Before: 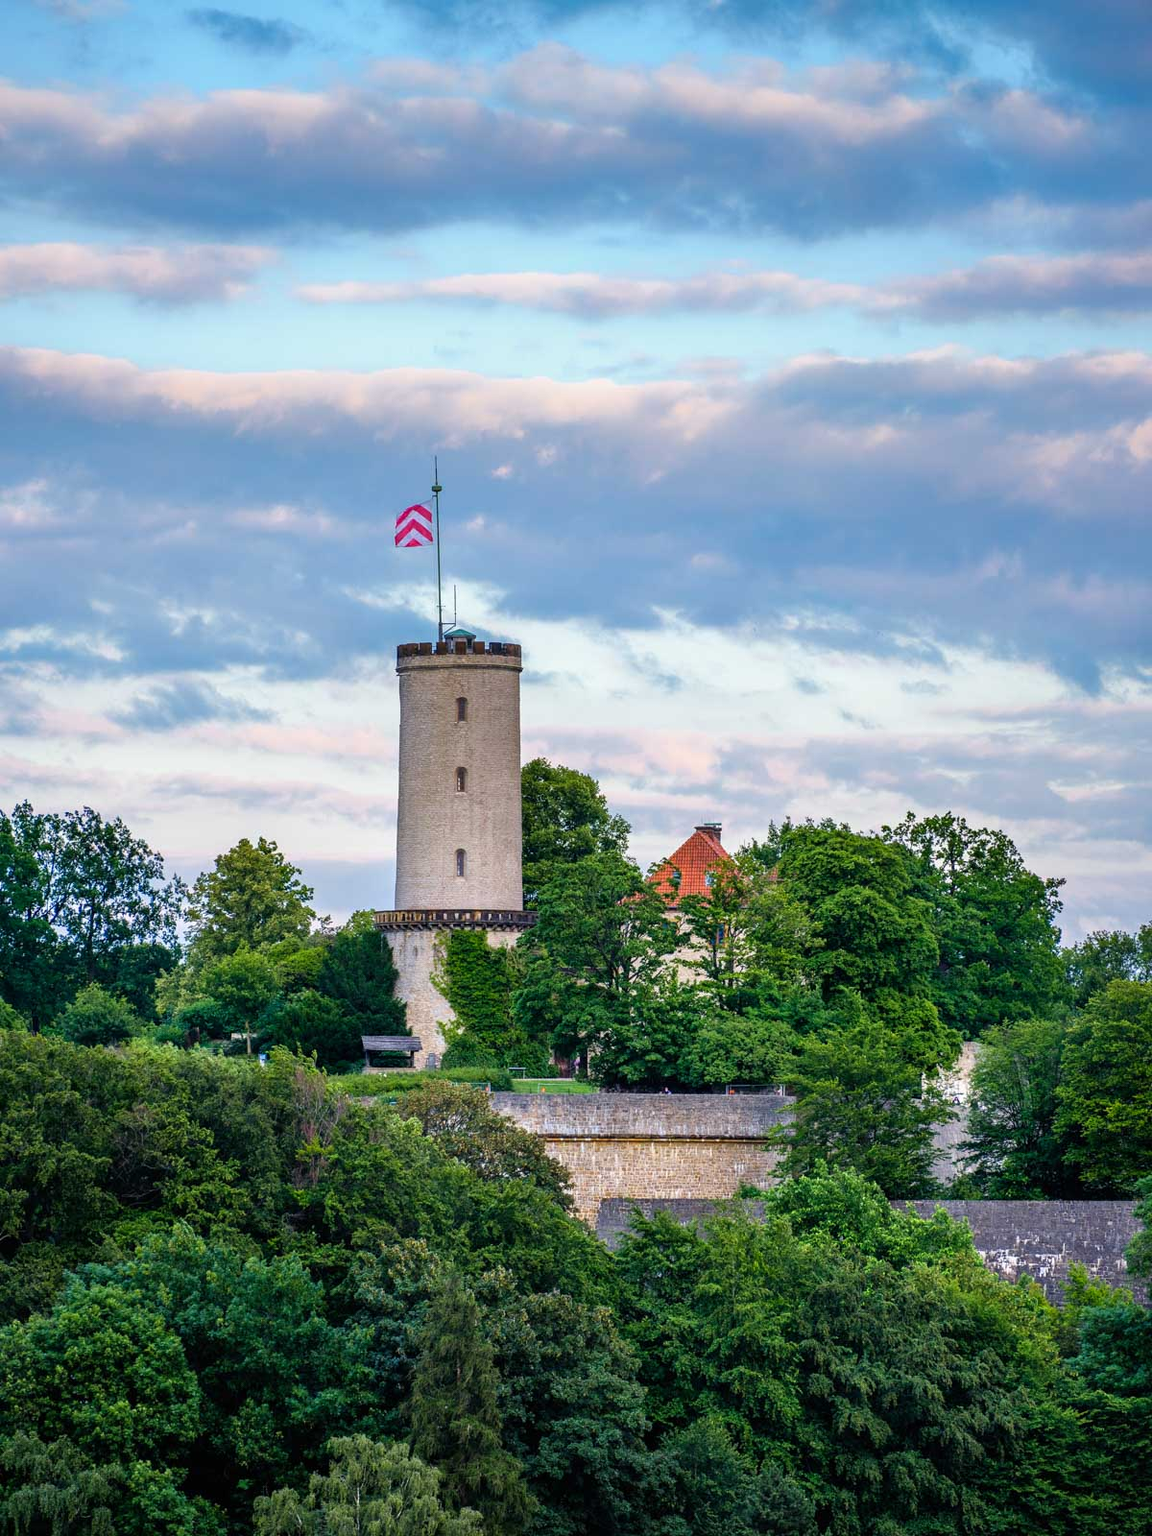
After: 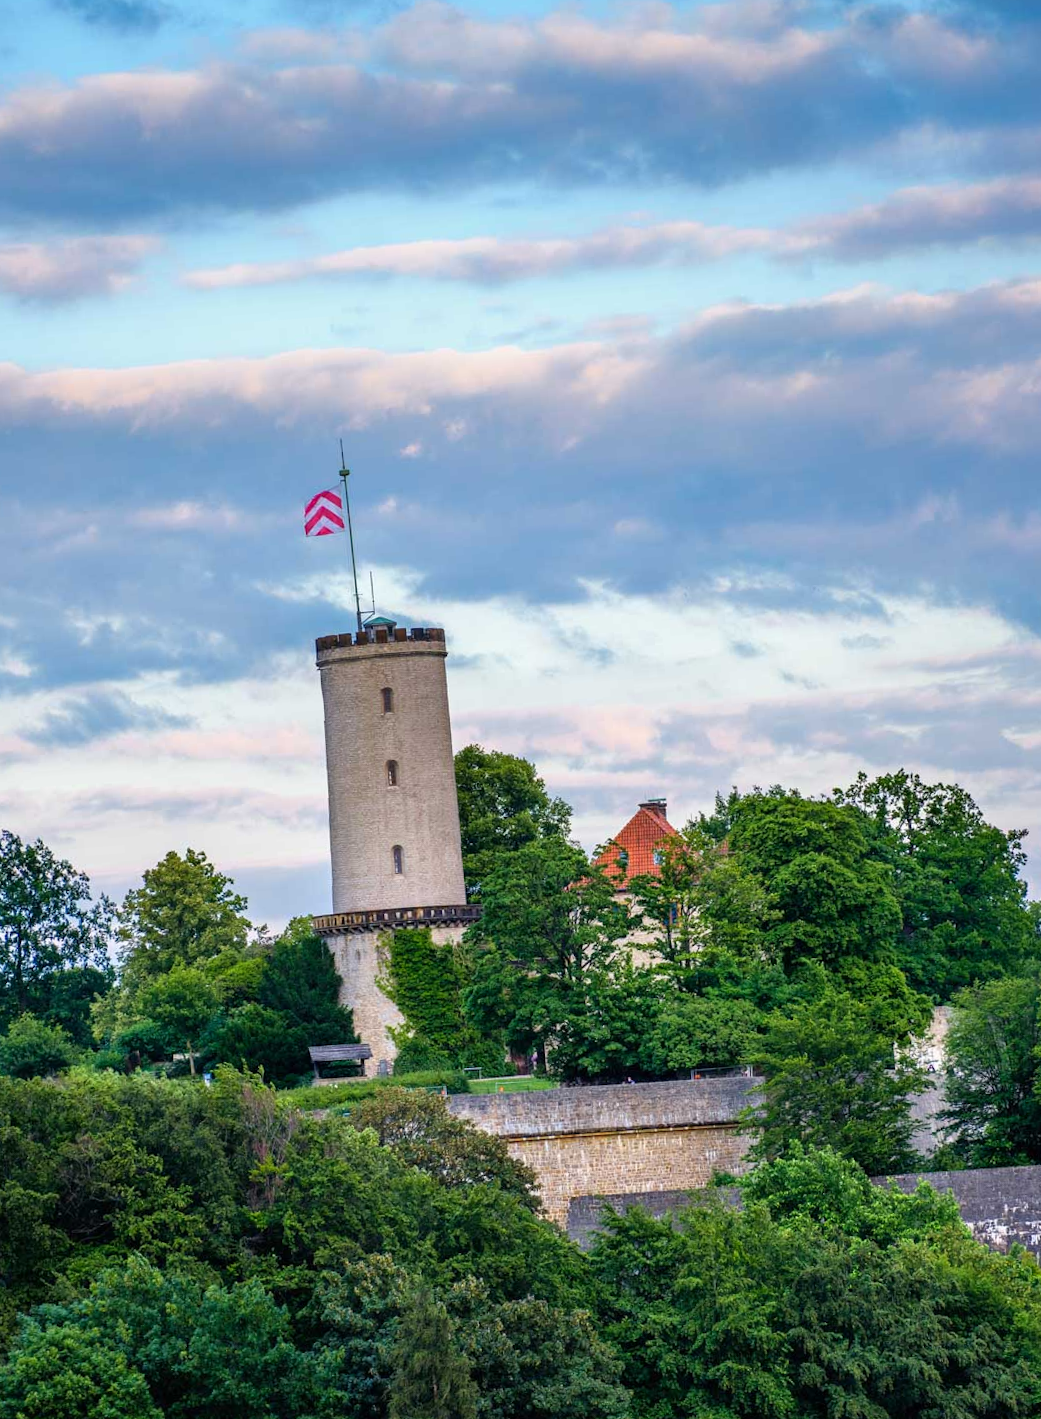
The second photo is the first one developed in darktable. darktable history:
rotate and perspective: rotation -4.25°, automatic cropping off
crop: left 11.225%, top 5.381%, right 9.565%, bottom 10.314%
